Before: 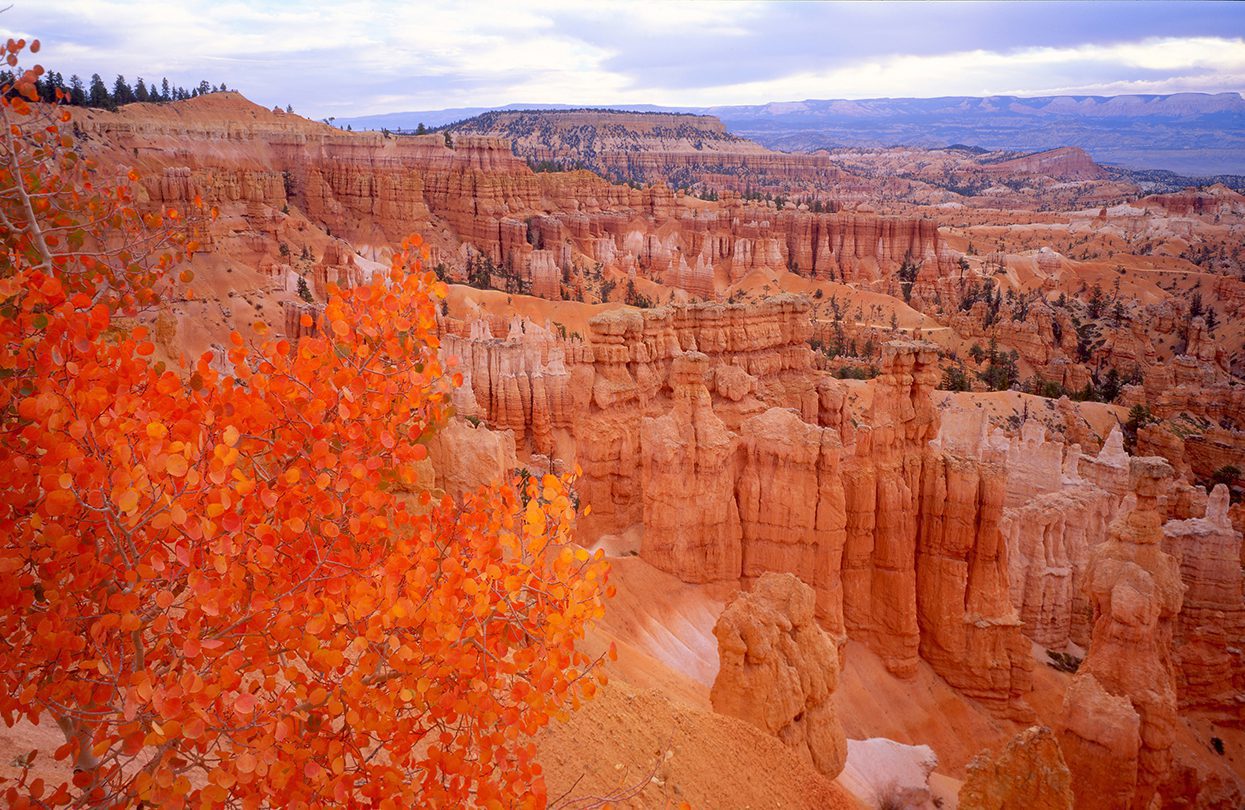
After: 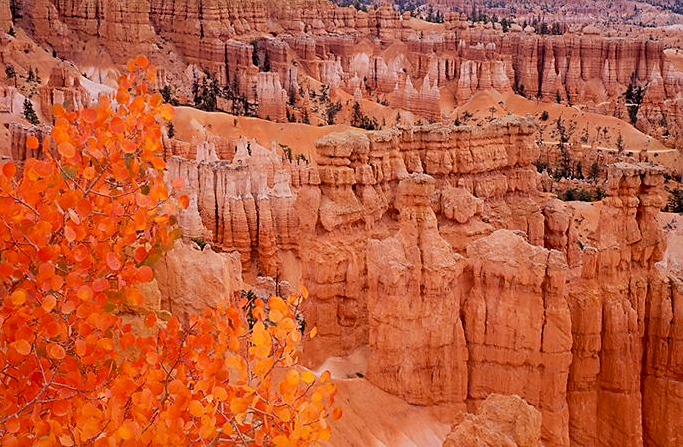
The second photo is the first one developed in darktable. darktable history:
filmic rgb: black relative exposure -5.05 EV, white relative exposure 3.19 EV, threshold 5.95 EV, hardness 3.47, contrast 1.195, highlights saturation mix -48.58%, enable highlight reconstruction true
crop and rotate: left 22.053%, top 21.985%, right 23.021%, bottom 22.725%
sharpen: radius 1.892, amount 0.396, threshold 1.585
exposure: black level correction 0.005, exposure 0.015 EV, compensate highlight preservation false
